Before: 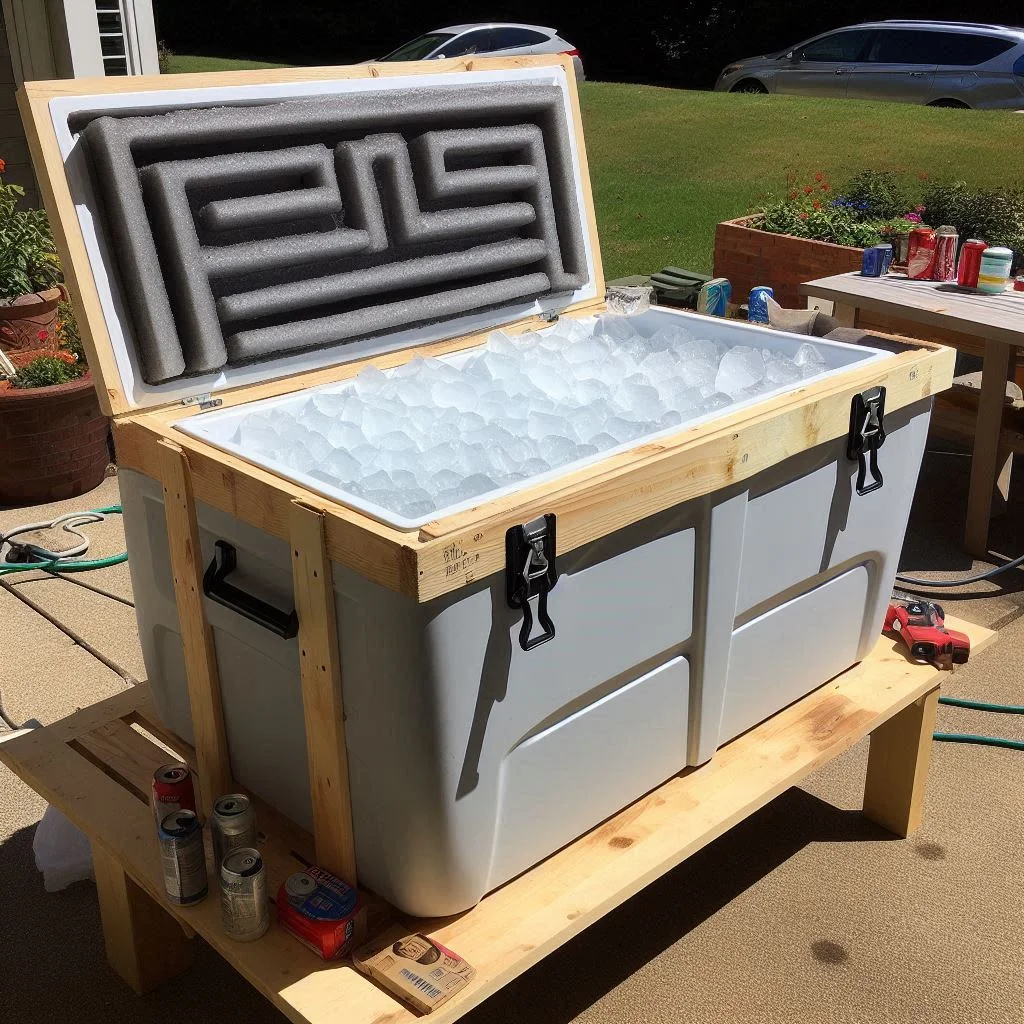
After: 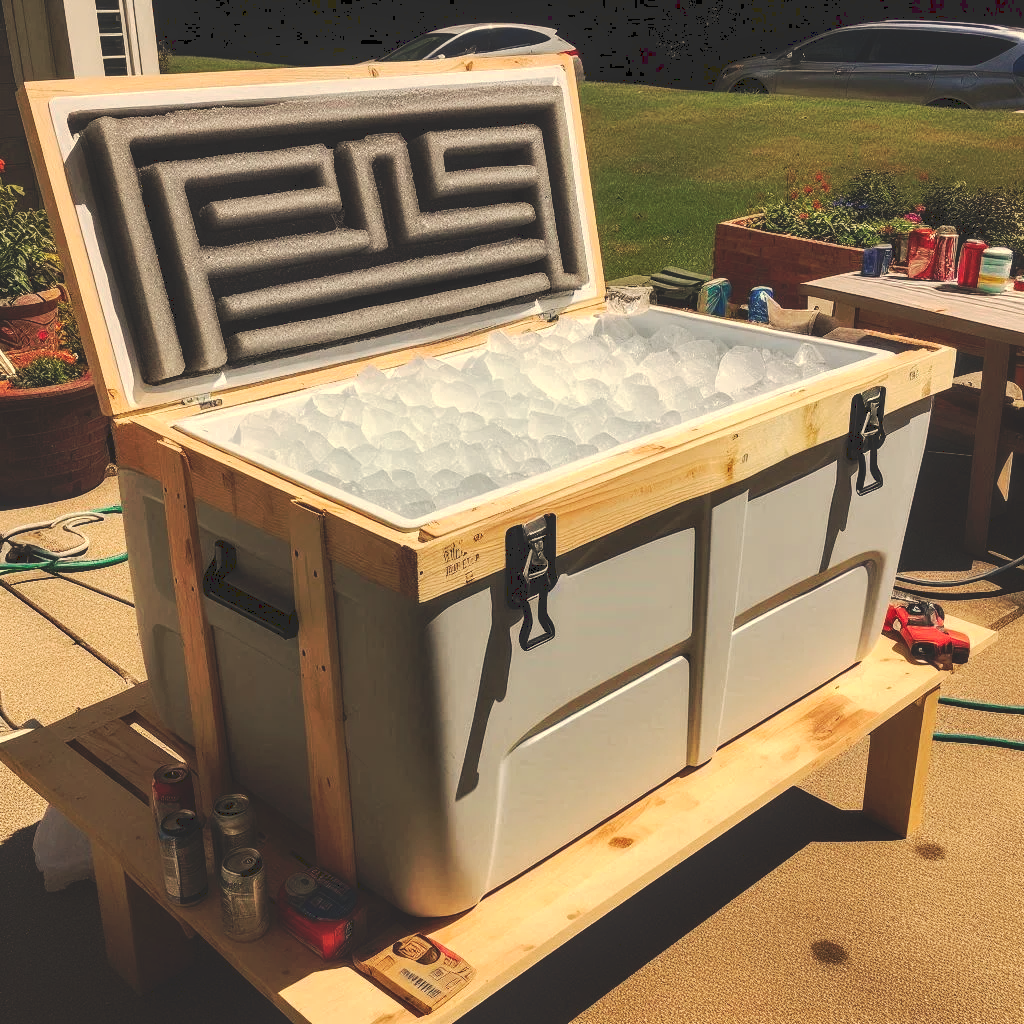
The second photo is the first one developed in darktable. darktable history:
tone curve: curves: ch0 [(0, 0) (0.003, 0.156) (0.011, 0.156) (0.025, 0.157) (0.044, 0.164) (0.069, 0.172) (0.1, 0.181) (0.136, 0.191) (0.177, 0.214) (0.224, 0.245) (0.277, 0.285) (0.335, 0.333) (0.399, 0.387) (0.468, 0.471) (0.543, 0.556) (0.623, 0.648) (0.709, 0.734) (0.801, 0.809) (0.898, 0.891) (1, 1)], preserve colors none
white balance: red 1.123, blue 0.83
local contrast: on, module defaults
